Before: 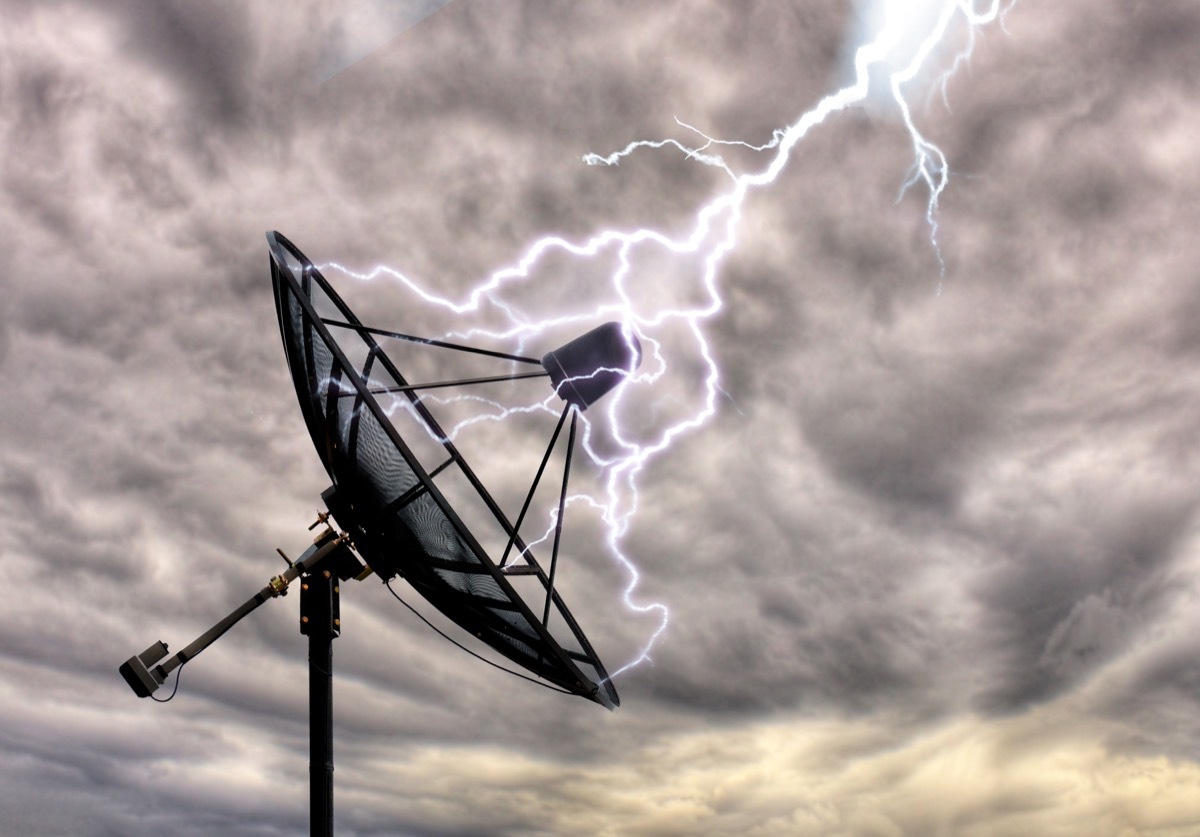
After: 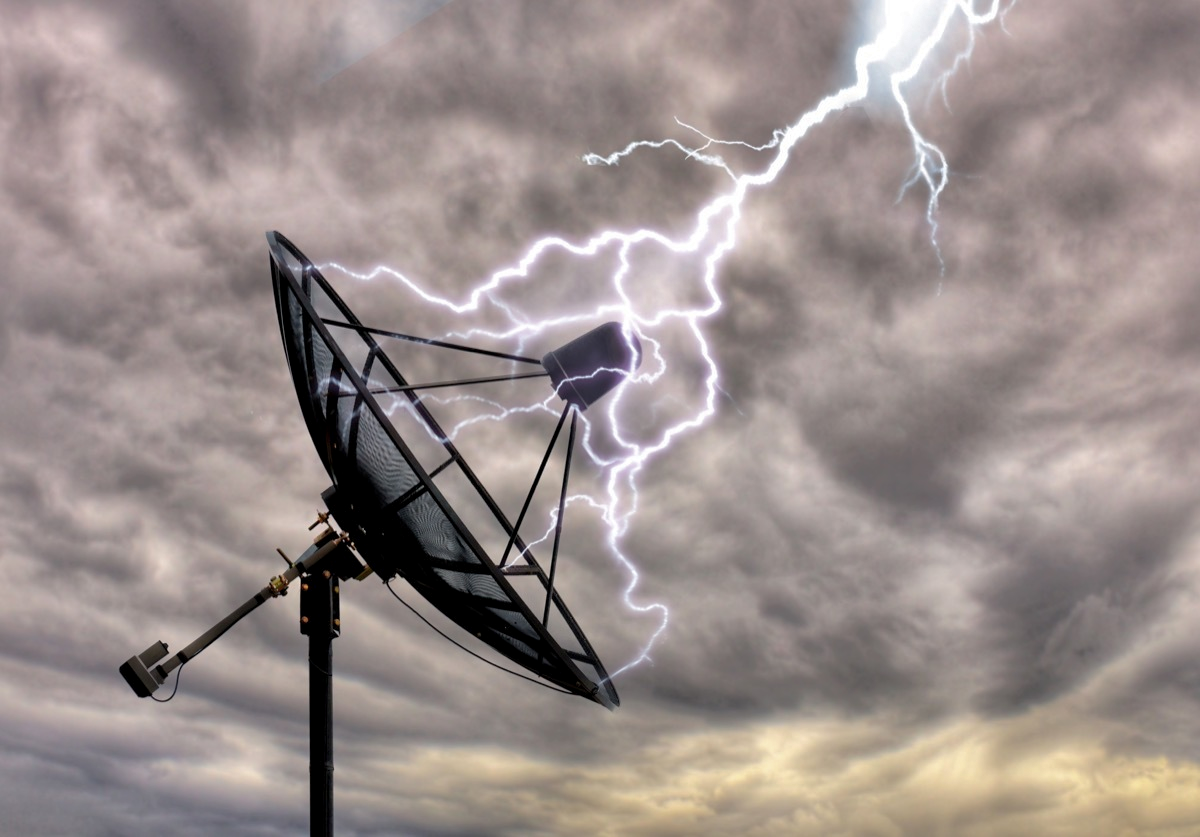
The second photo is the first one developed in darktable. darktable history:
exposure: black level correction 0.001, compensate highlight preservation false
shadows and highlights: shadows 40.19, highlights -59.91, shadows color adjustment 98.01%, highlights color adjustment 58.79%
